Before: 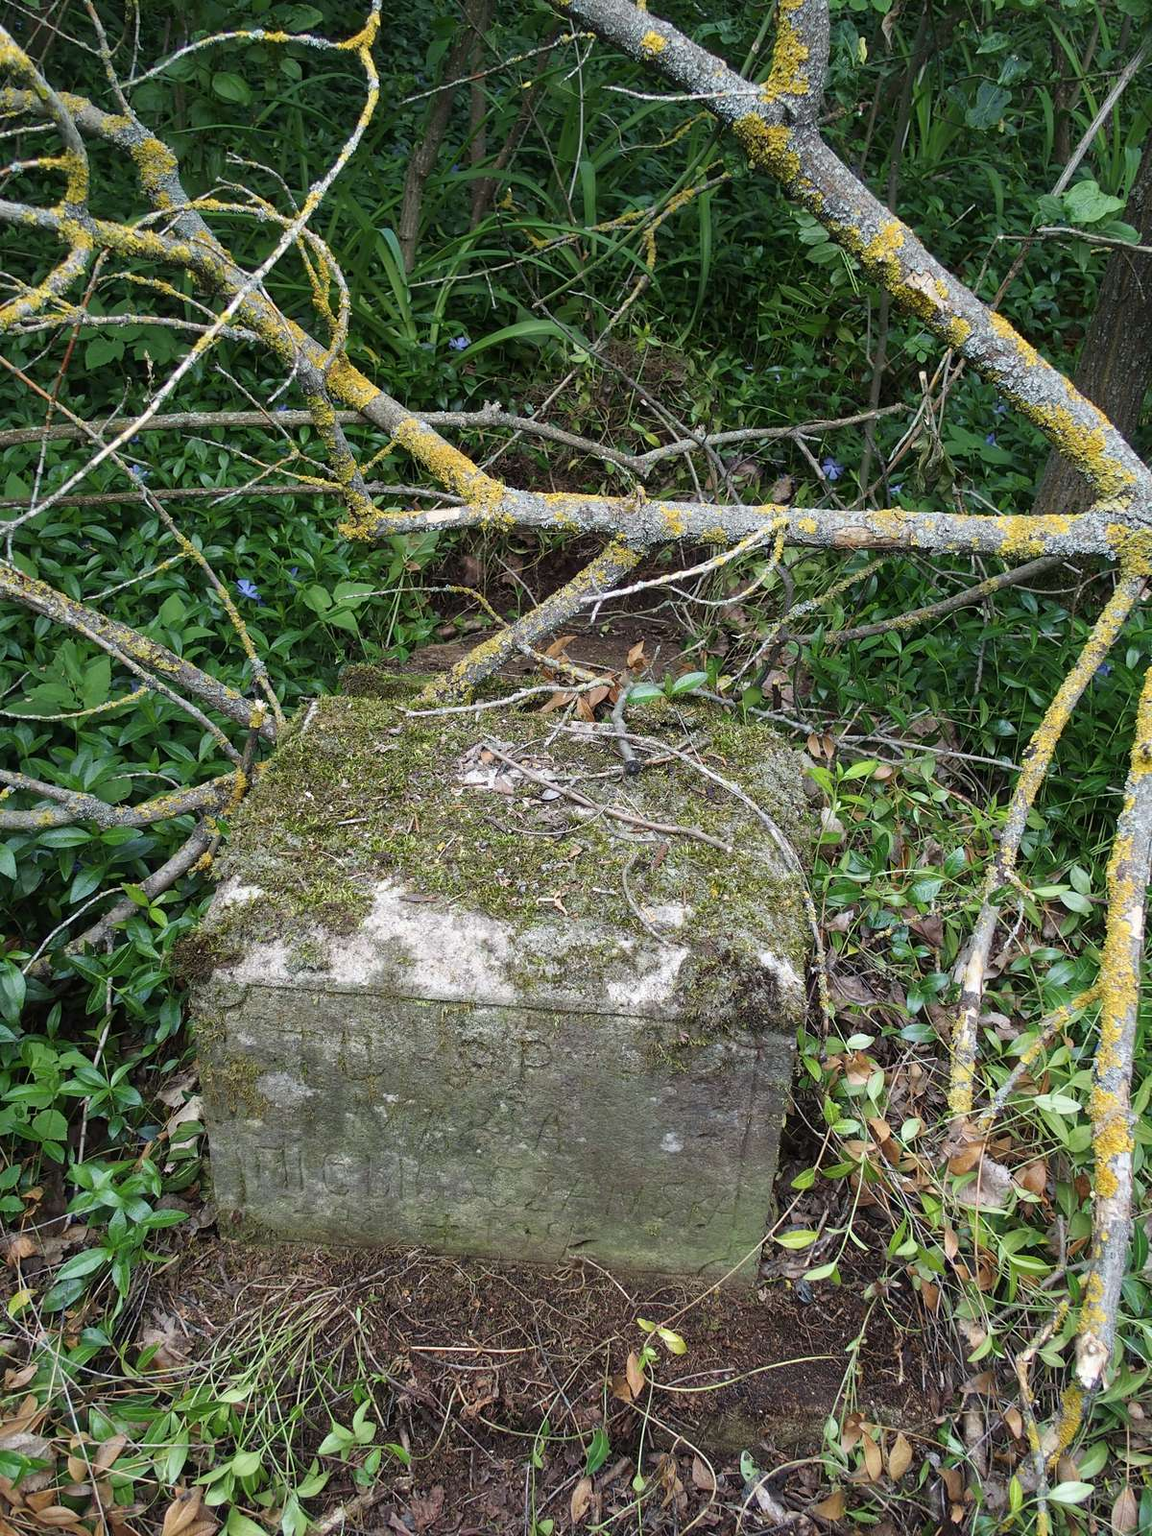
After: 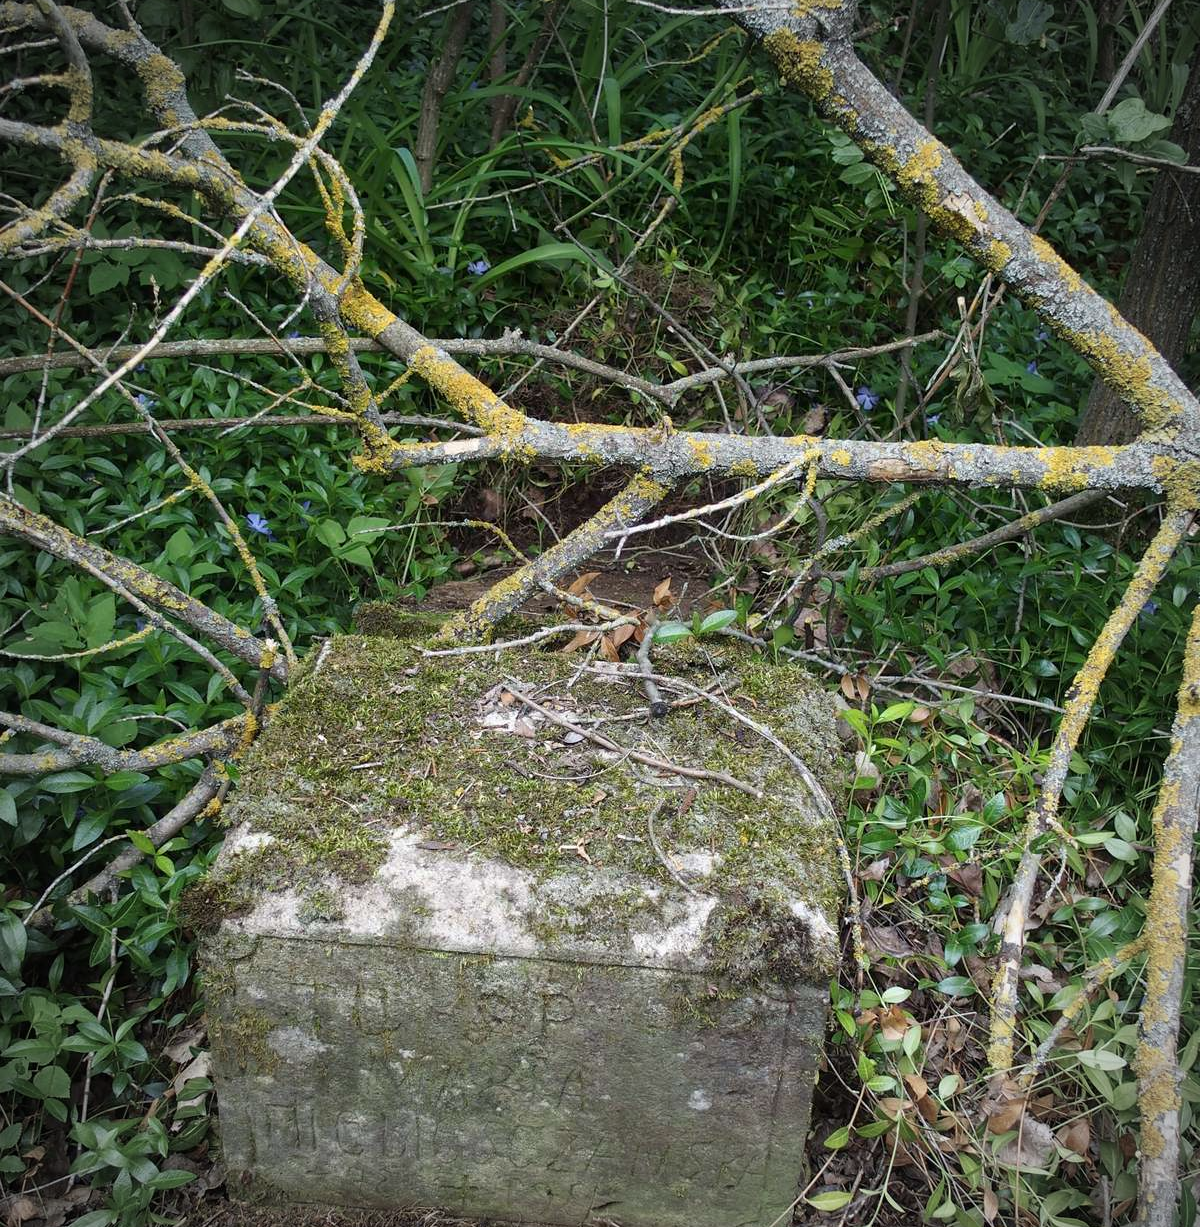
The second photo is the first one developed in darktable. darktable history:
crop: top 5.667%, bottom 17.637%
vignetting: automatic ratio true
